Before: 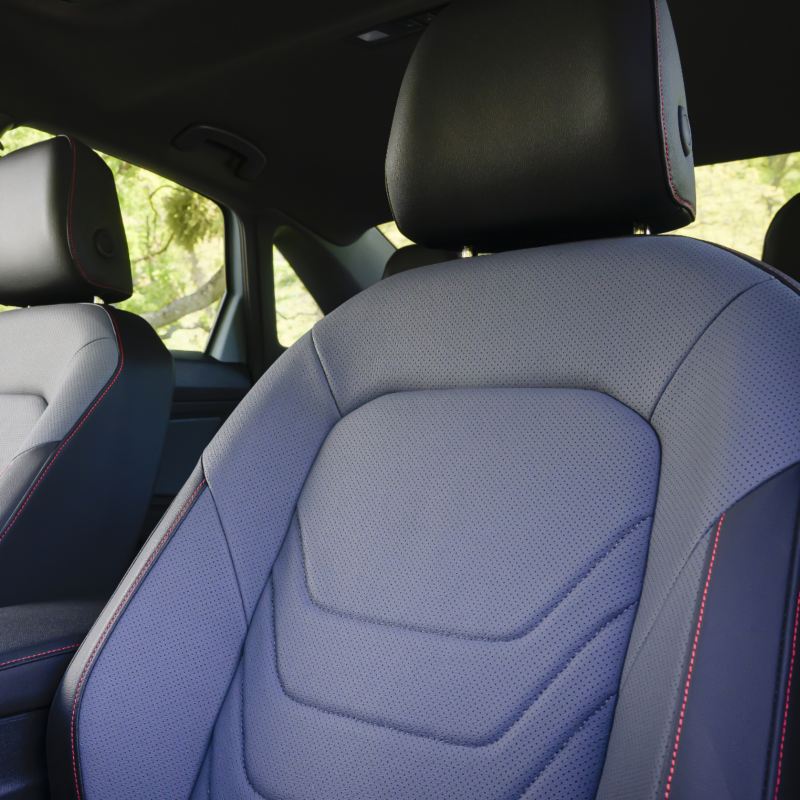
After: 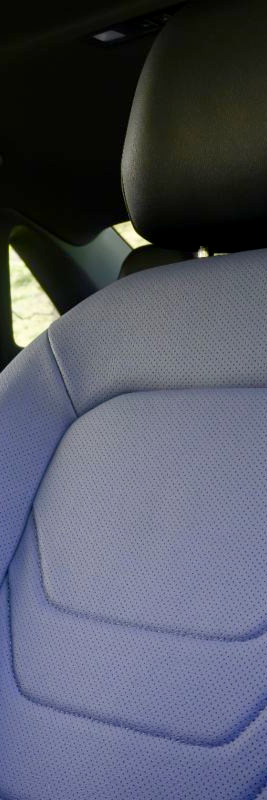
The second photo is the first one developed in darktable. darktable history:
crop: left 33.058%, right 33.488%
color balance rgb: global offset › luminance -0.515%, linear chroma grading › global chroma 15.283%, perceptual saturation grading › global saturation -10.209%, perceptual saturation grading › highlights -26.473%, perceptual saturation grading › shadows 21.97%, global vibrance 20.386%
